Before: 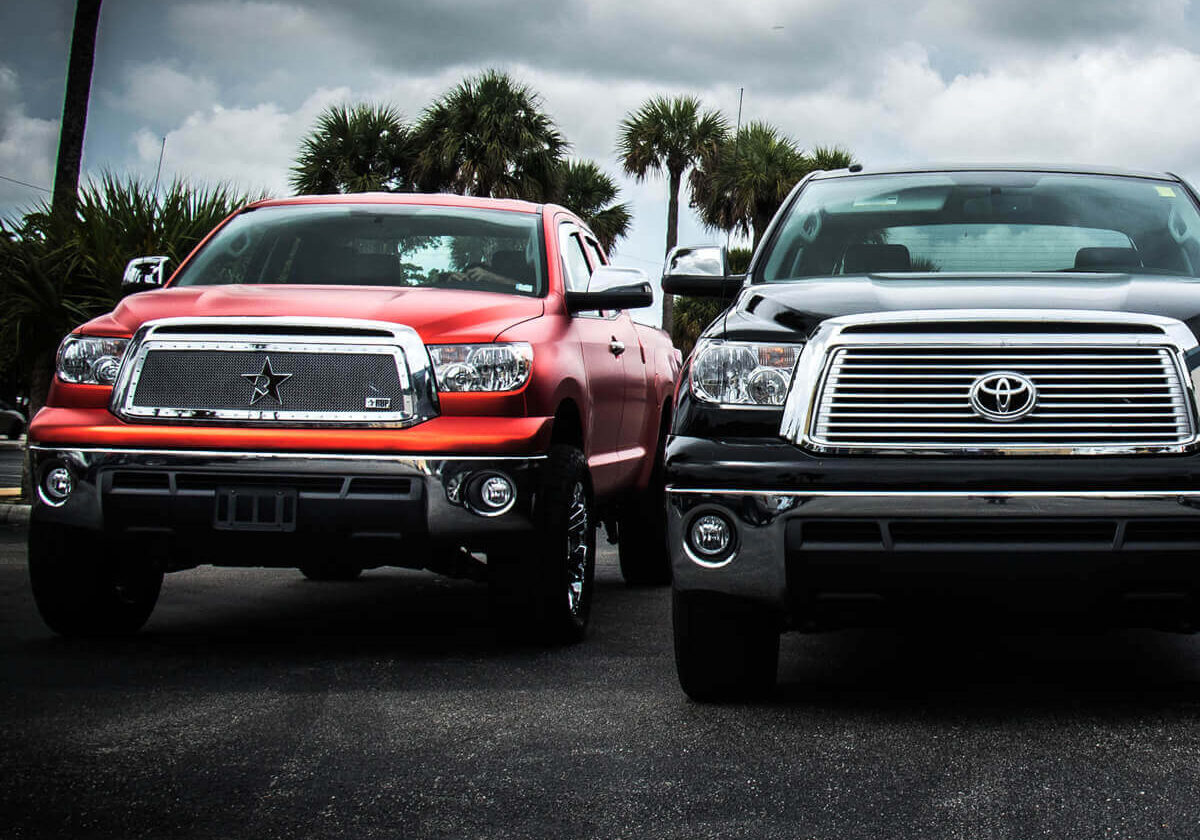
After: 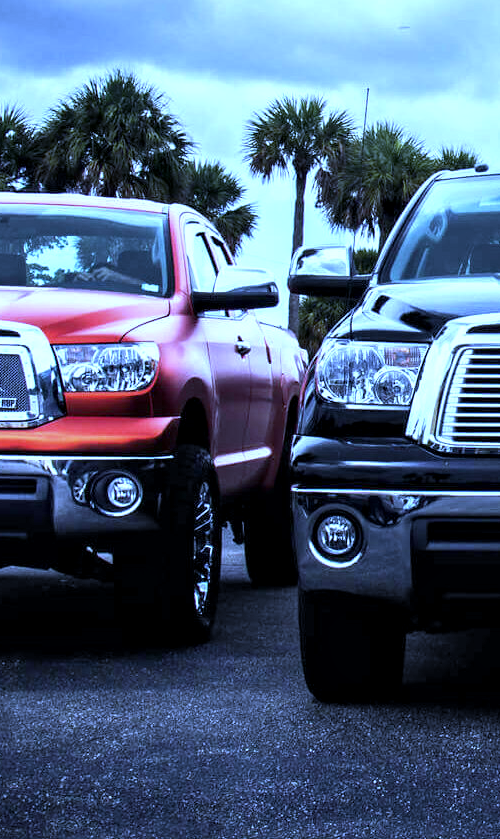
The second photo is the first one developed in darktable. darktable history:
exposure: black level correction 0.001, exposure 0.5 EV, compensate exposure bias true, compensate highlight preservation false
crop: left 31.229%, right 27.105%
contrast equalizer: y [[0.509, 0.517, 0.523, 0.523, 0.517, 0.509], [0.5 ×6], [0.5 ×6], [0 ×6], [0 ×6]]
white balance: red 0.766, blue 1.537
